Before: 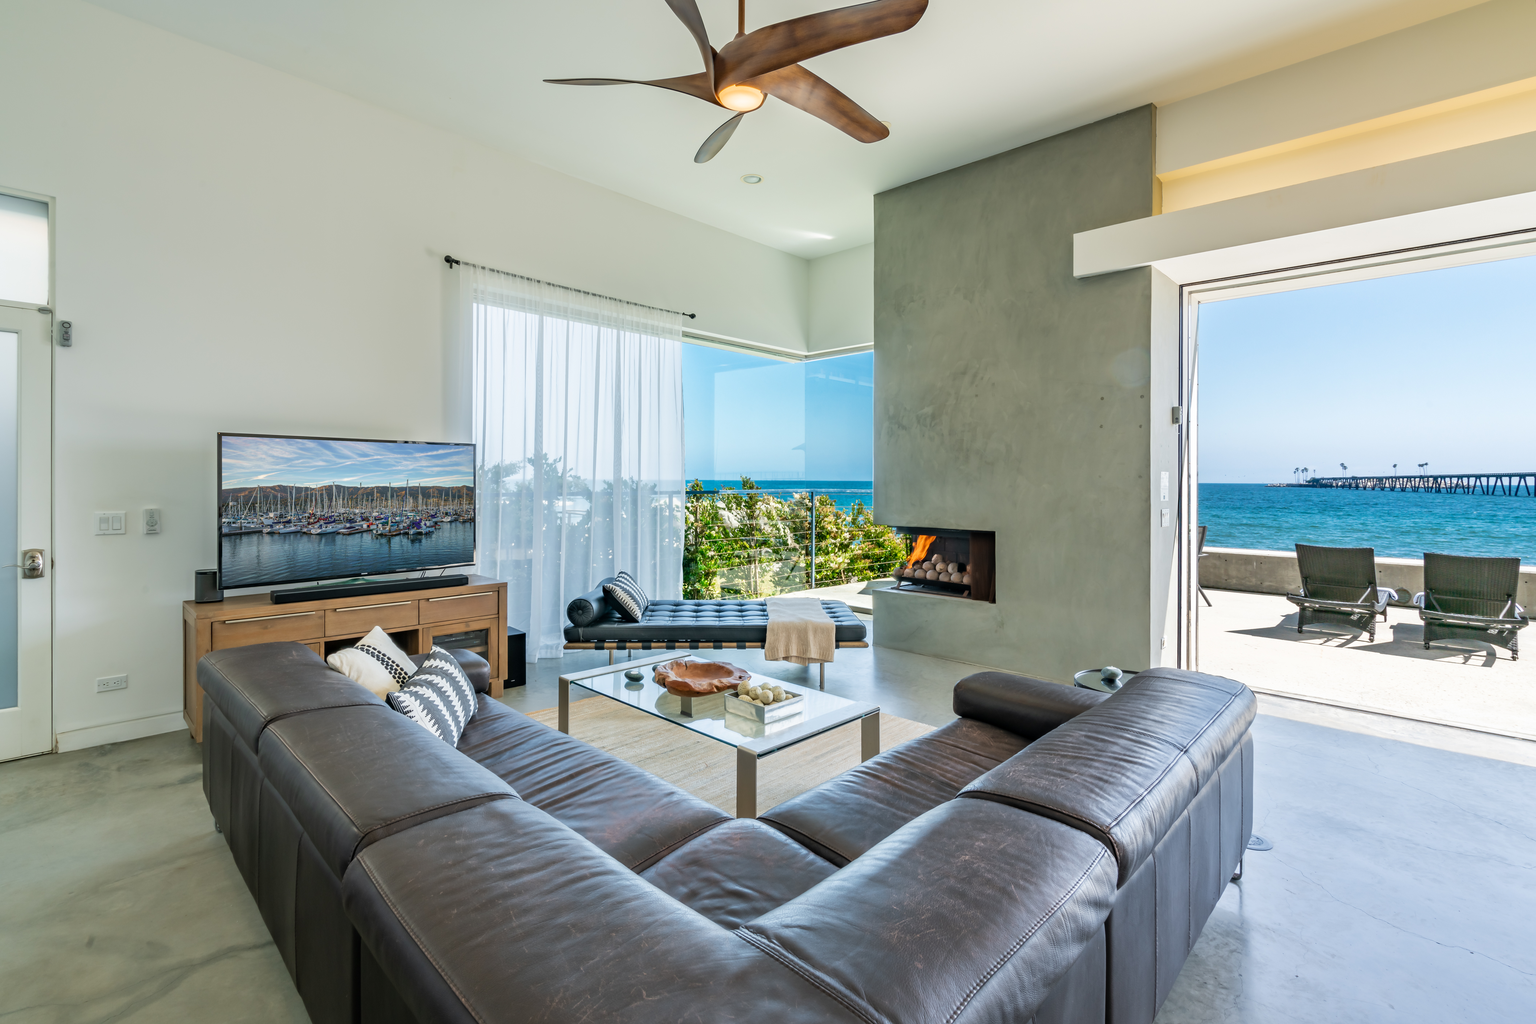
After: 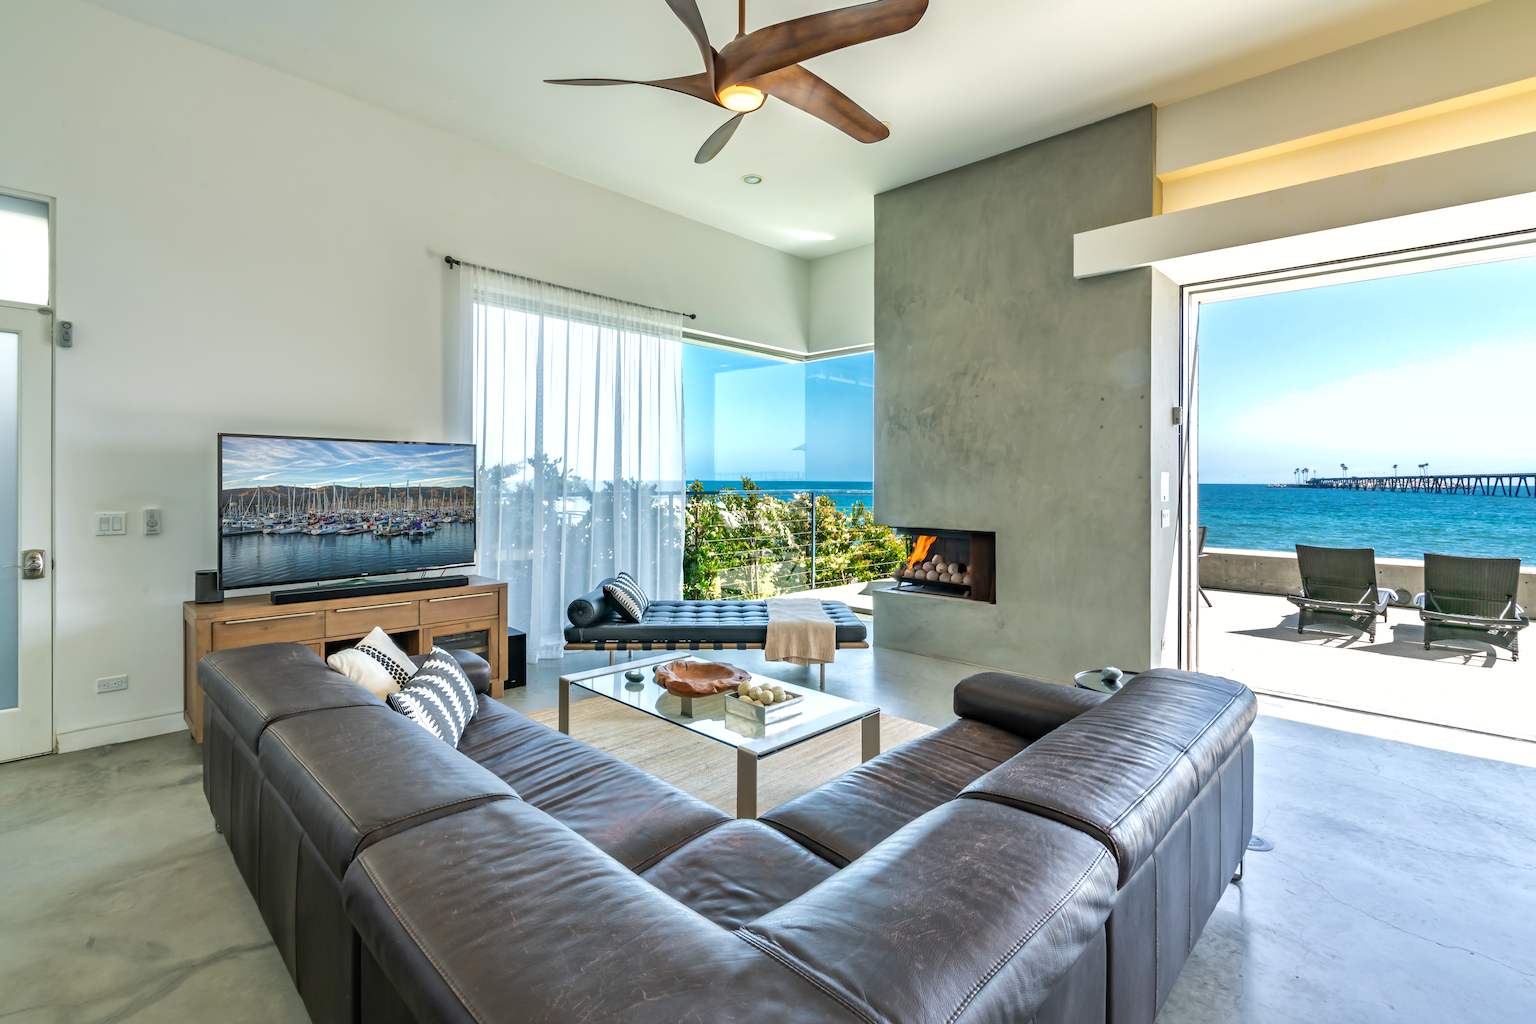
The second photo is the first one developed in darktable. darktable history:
shadows and highlights: on, module defaults
tone equalizer: -8 EV -0.423 EV, -7 EV -0.375 EV, -6 EV -0.33 EV, -5 EV -0.203 EV, -3 EV 0.22 EV, -2 EV 0.318 EV, -1 EV 0.38 EV, +0 EV 0.44 EV, edges refinement/feathering 500, mask exposure compensation -1.57 EV, preserve details no
